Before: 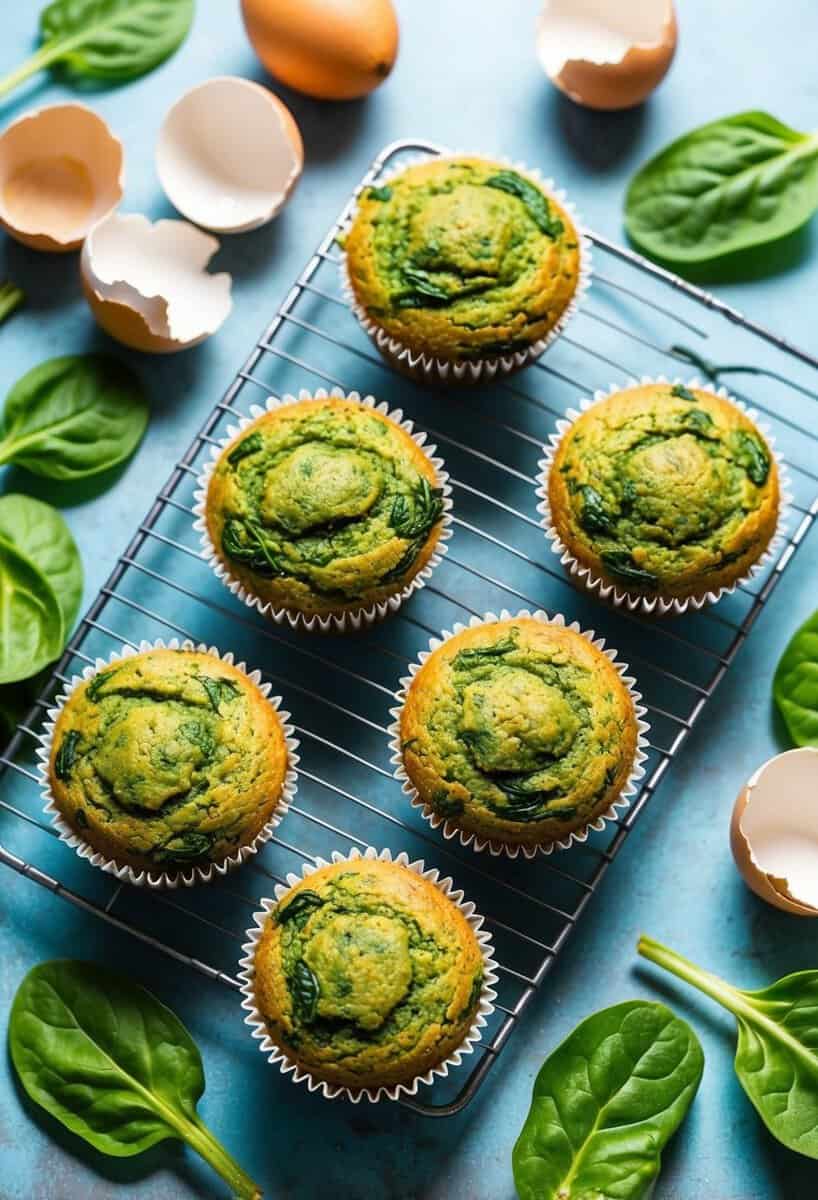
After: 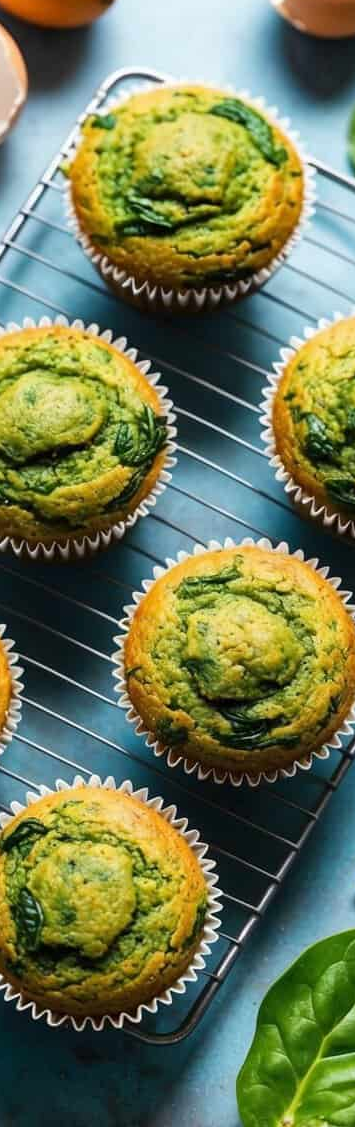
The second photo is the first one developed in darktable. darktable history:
crop: left 33.781%, top 6.074%, right 22.715%
tone equalizer: -8 EV 0.075 EV, edges refinement/feathering 500, mask exposure compensation -1.57 EV, preserve details no
